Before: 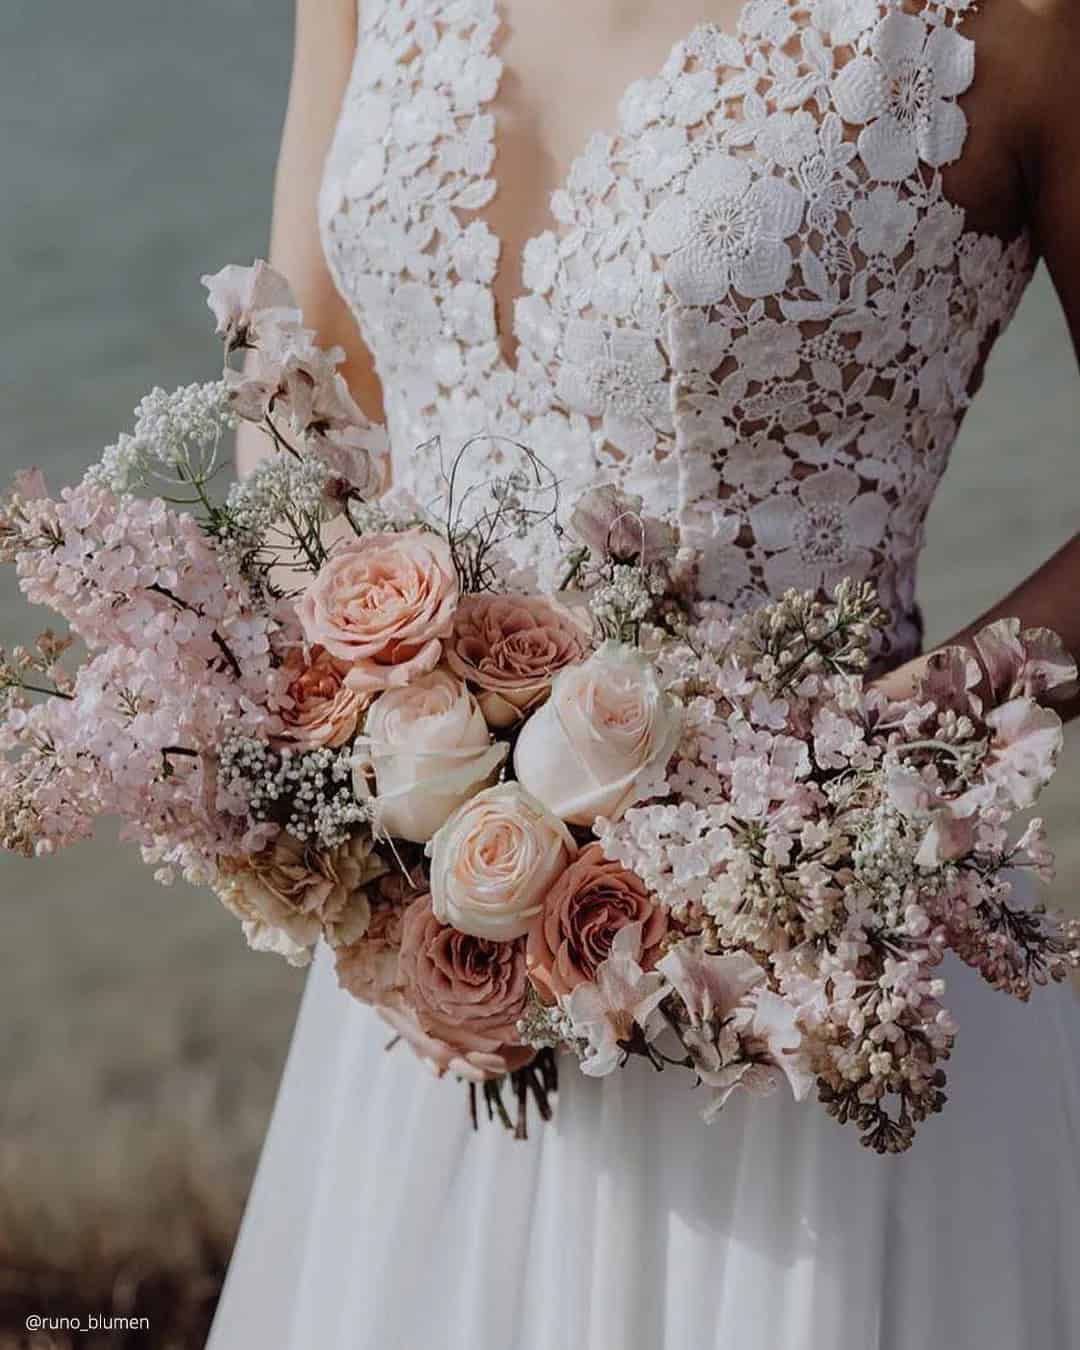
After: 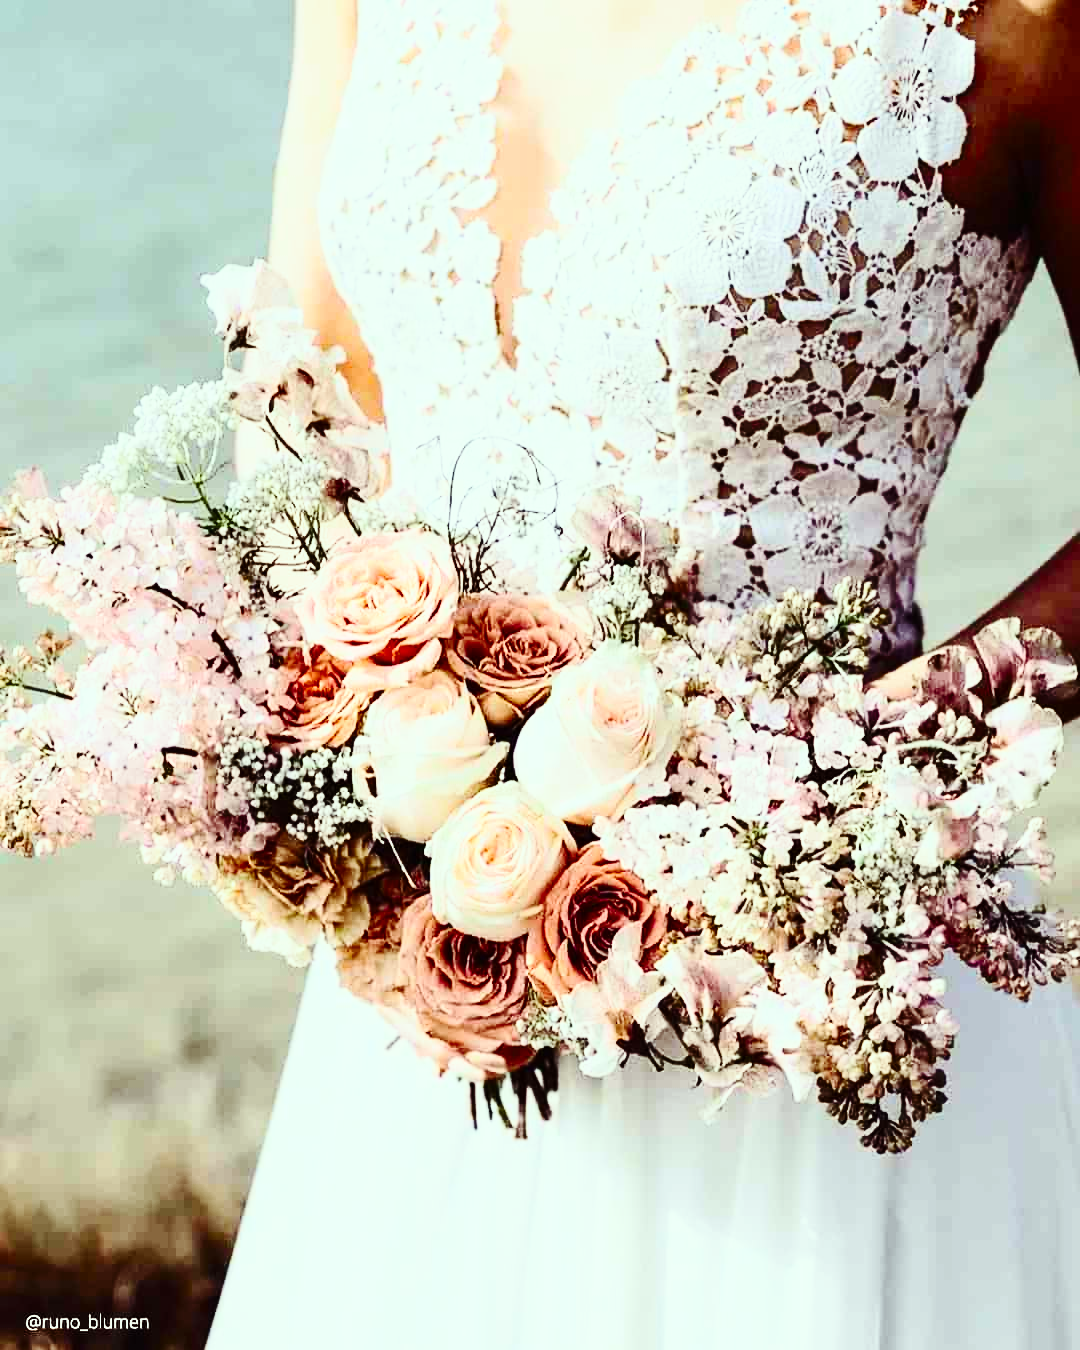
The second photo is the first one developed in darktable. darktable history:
contrast brightness saturation: contrast 0.396, brightness 0.107, saturation 0.207
color correction: highlights a* -8.12, highlights b* 3.43
base curve: curves: ch0 [(0, 0) (0.028, 0.03) (0.105, 0.232) (0.387, 0.748) (0.754, 0.968) (1, 1)], preserve colors none
